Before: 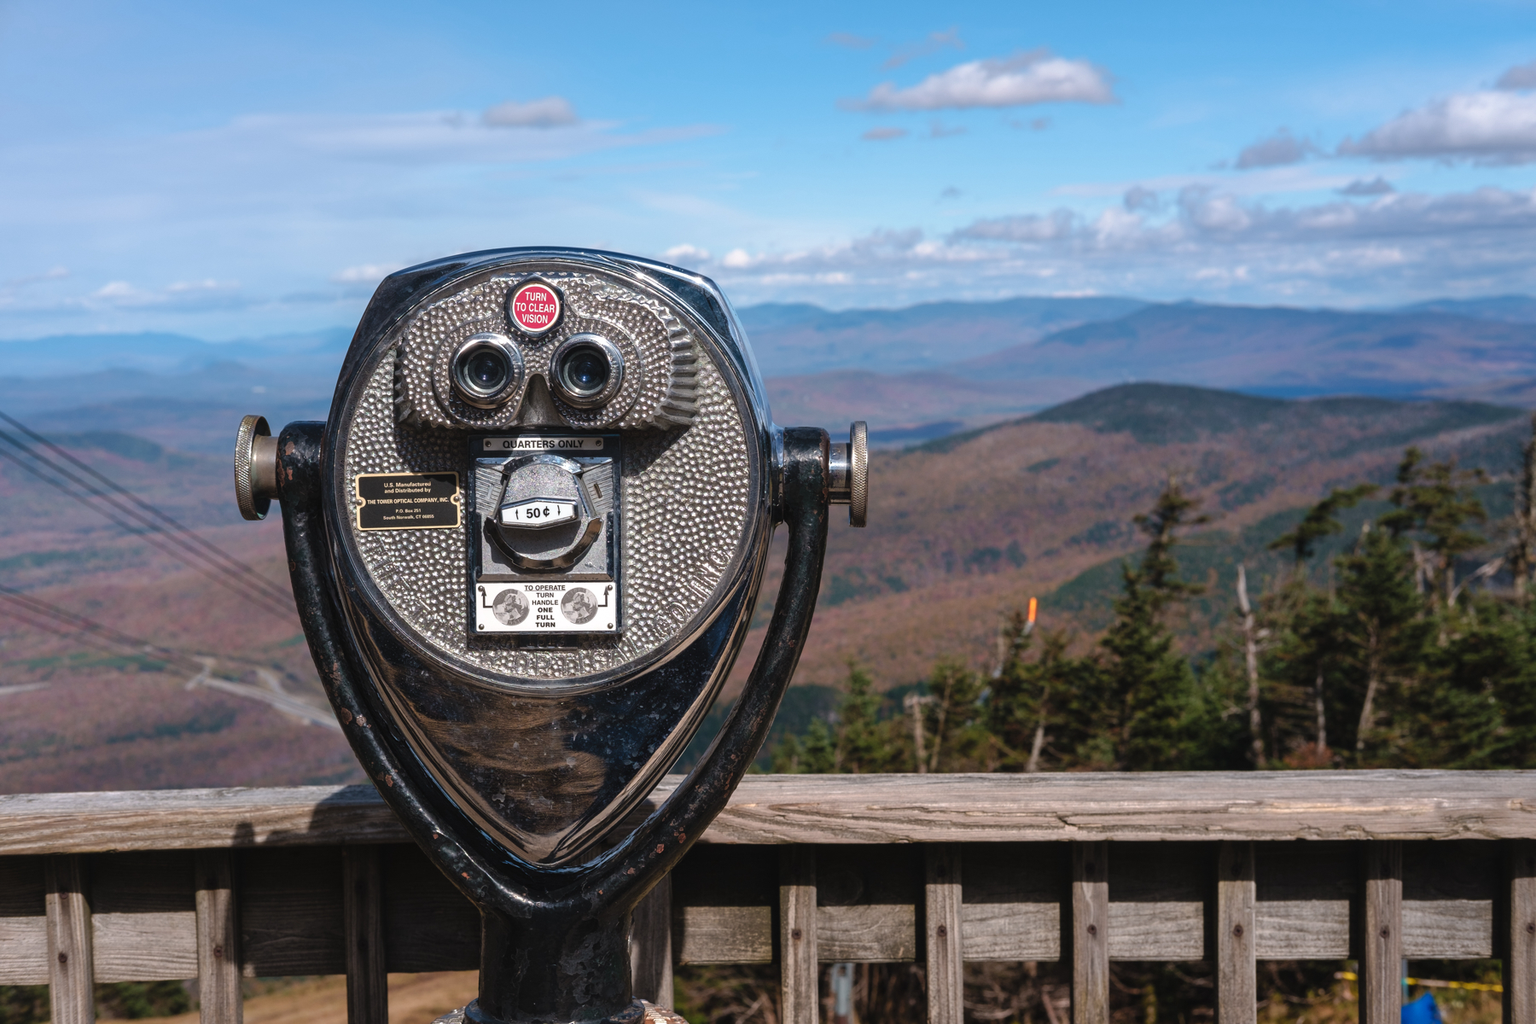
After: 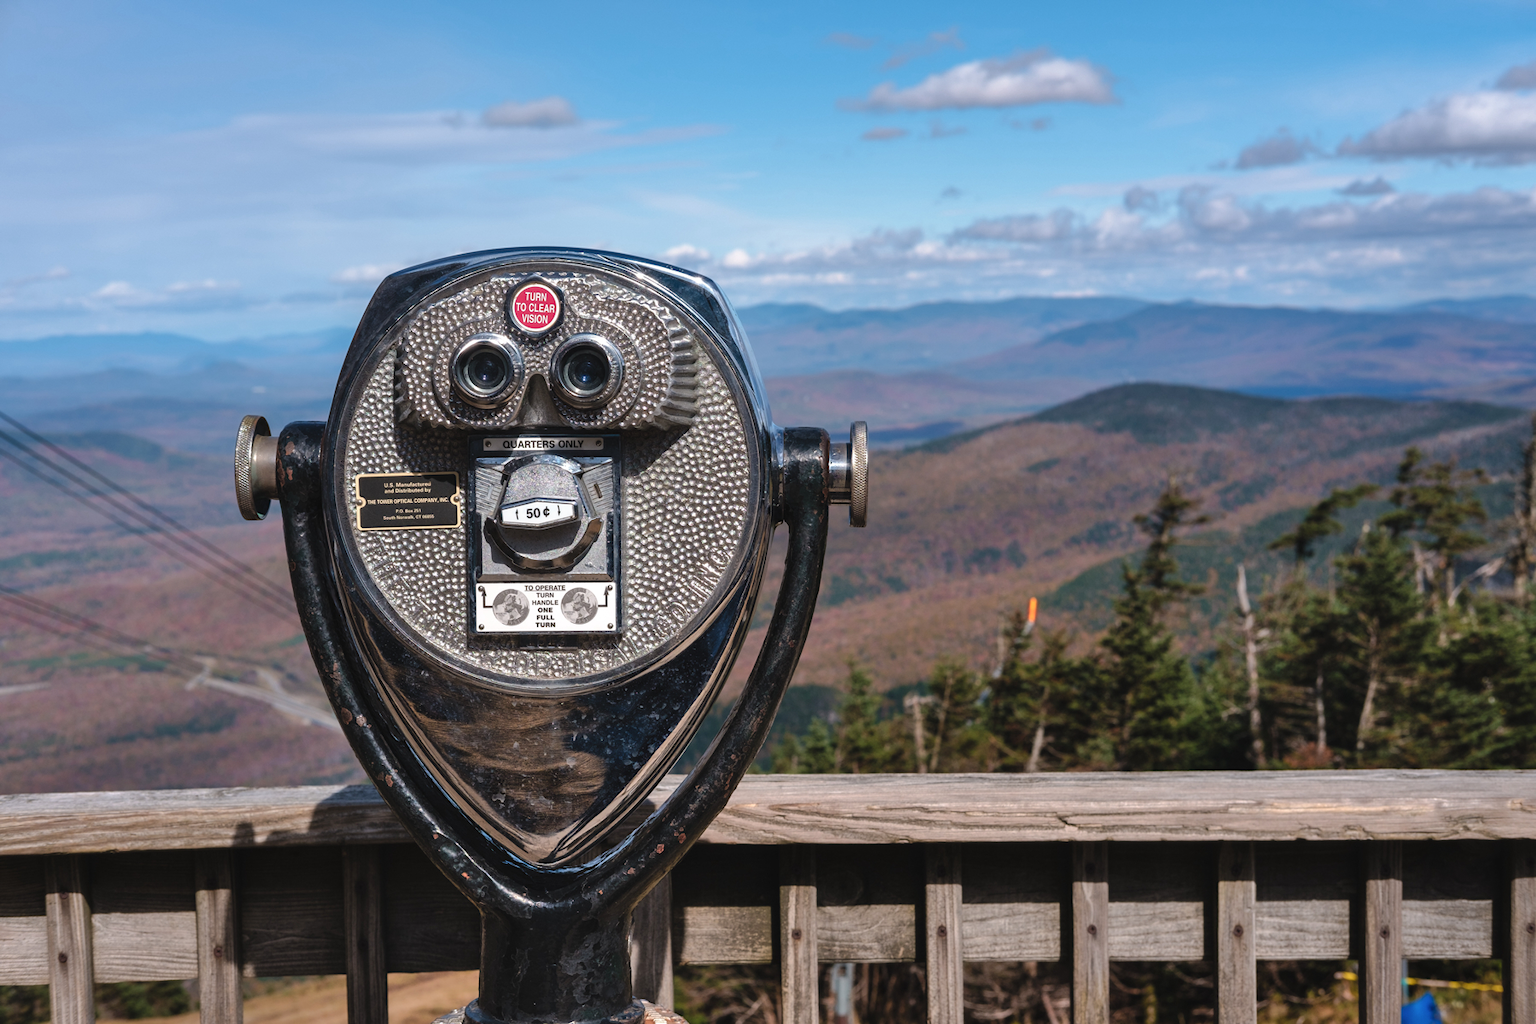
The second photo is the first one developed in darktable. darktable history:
shadows and highlights: shadows 48.44, highlights -42.47, soften with gaussian
exposure: compensate highlight preservation false
